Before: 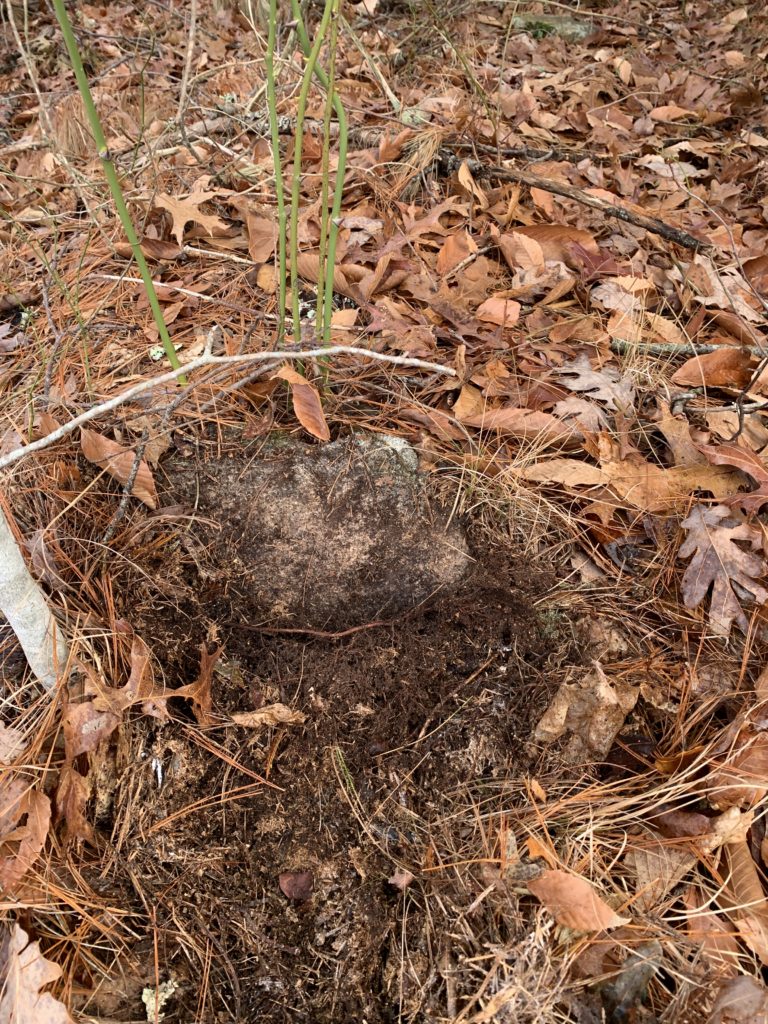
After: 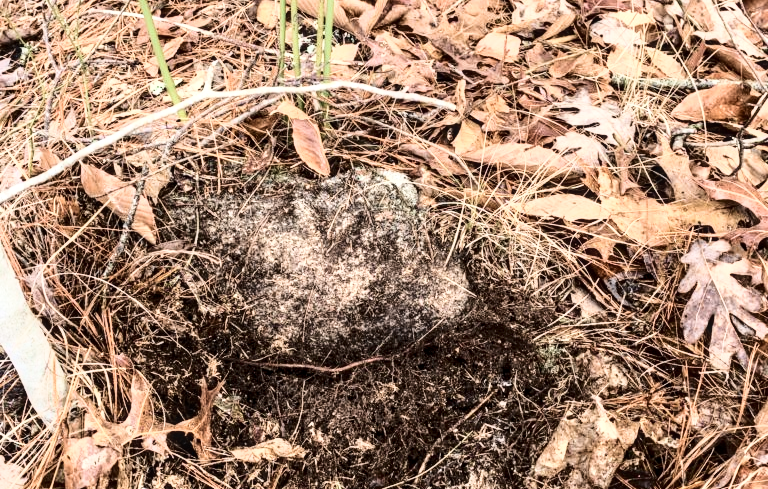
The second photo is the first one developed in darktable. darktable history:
crop and rotate: top 25.914%, bottom 26.236%
velvia: on, module defaults
base curve: curves: ch0 [(0, 0) (0.028, 0.03) (0.121, 0.232) (0.46, 0.748) (0.859, 0.968) (1, 1)]
contrast brightness saturation: contrast 0.249, saturation -0.308
local contrast: detail 130%
